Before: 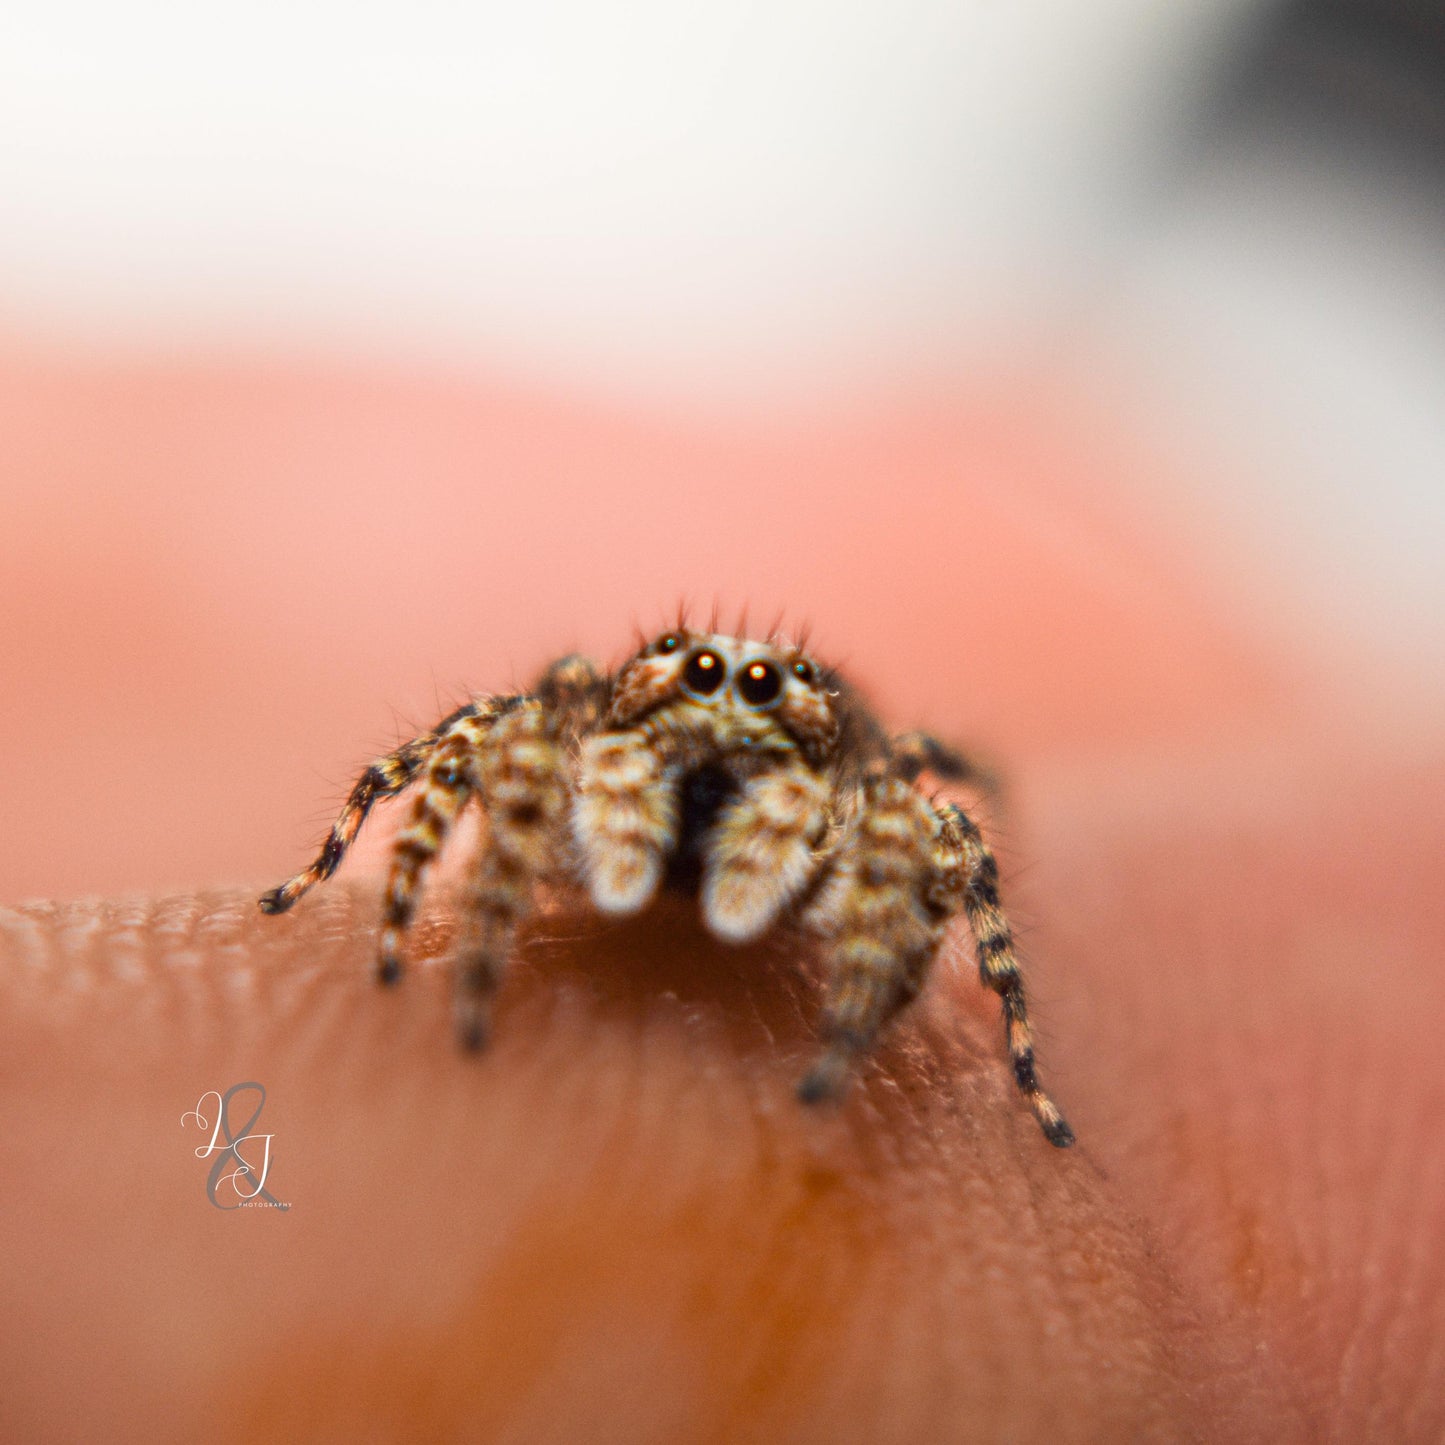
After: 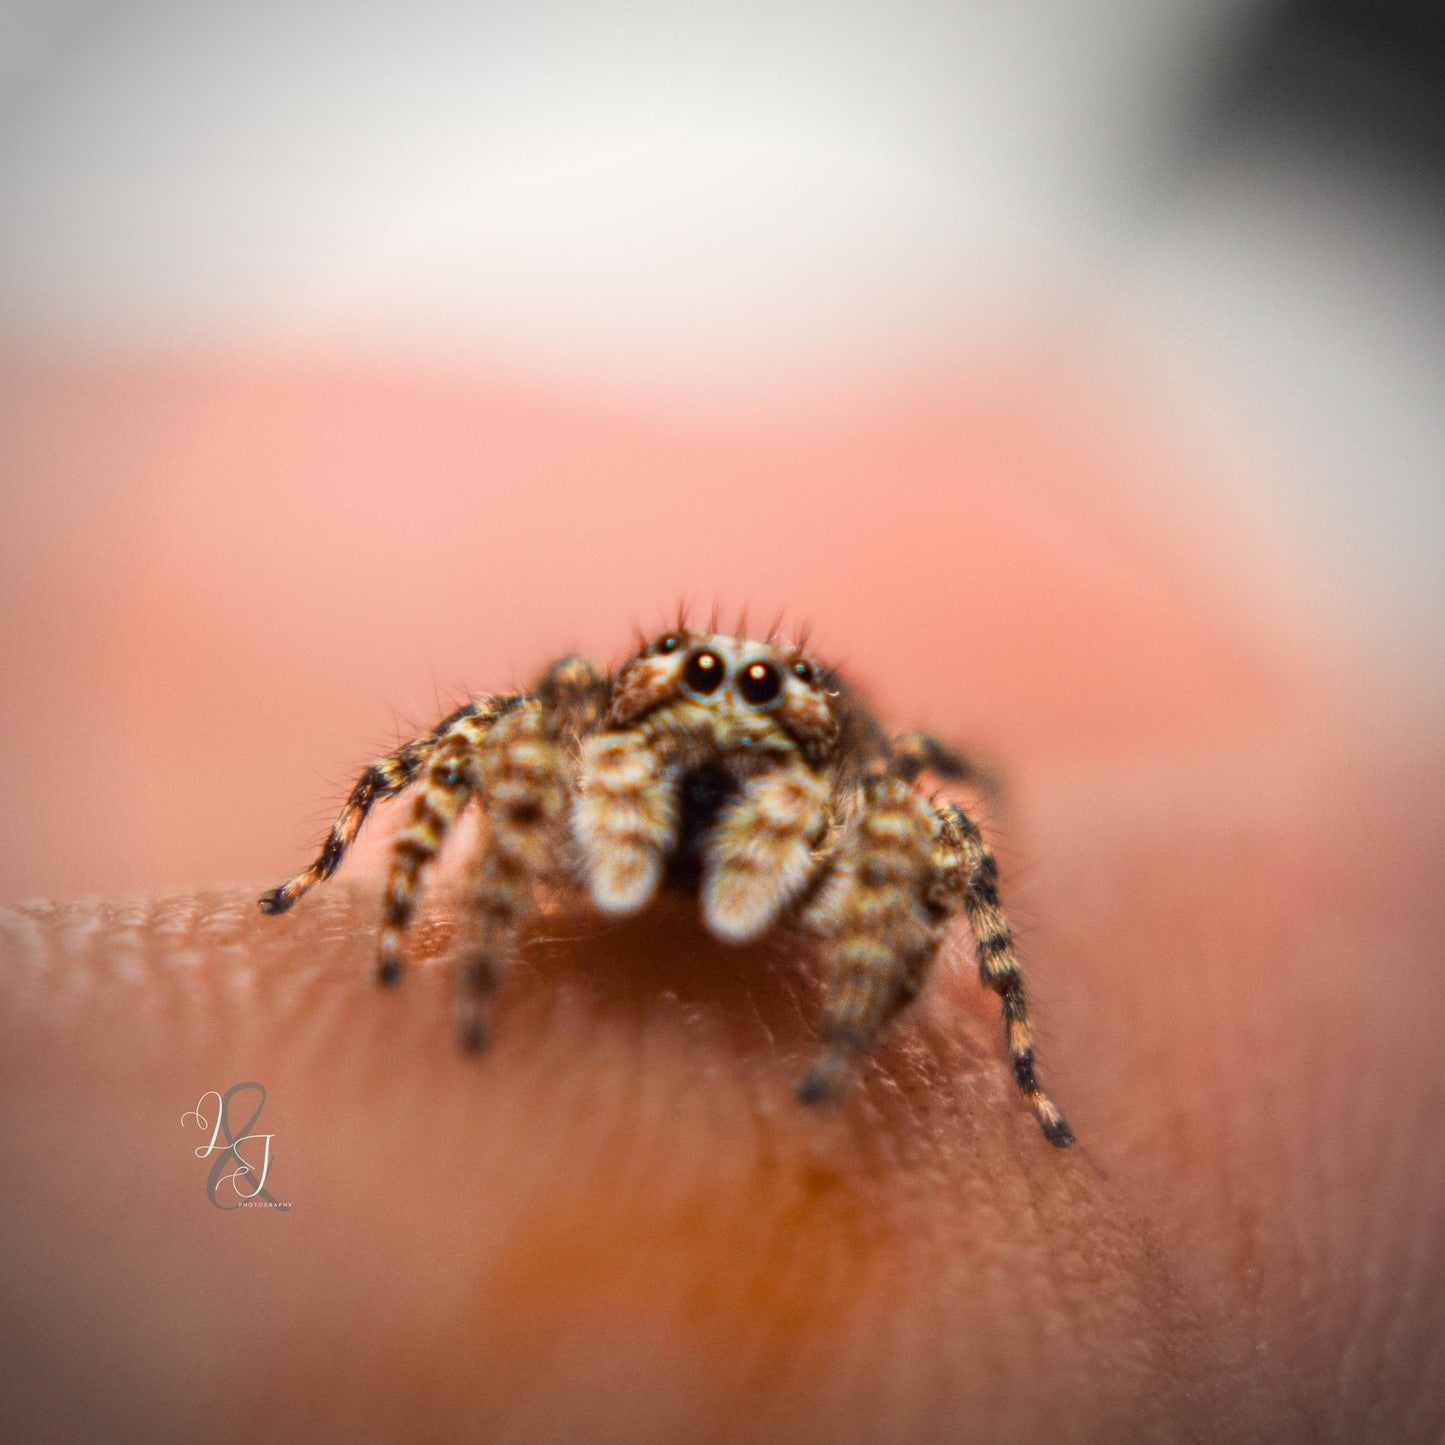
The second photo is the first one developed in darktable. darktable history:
vignetting: brightness -0.575
